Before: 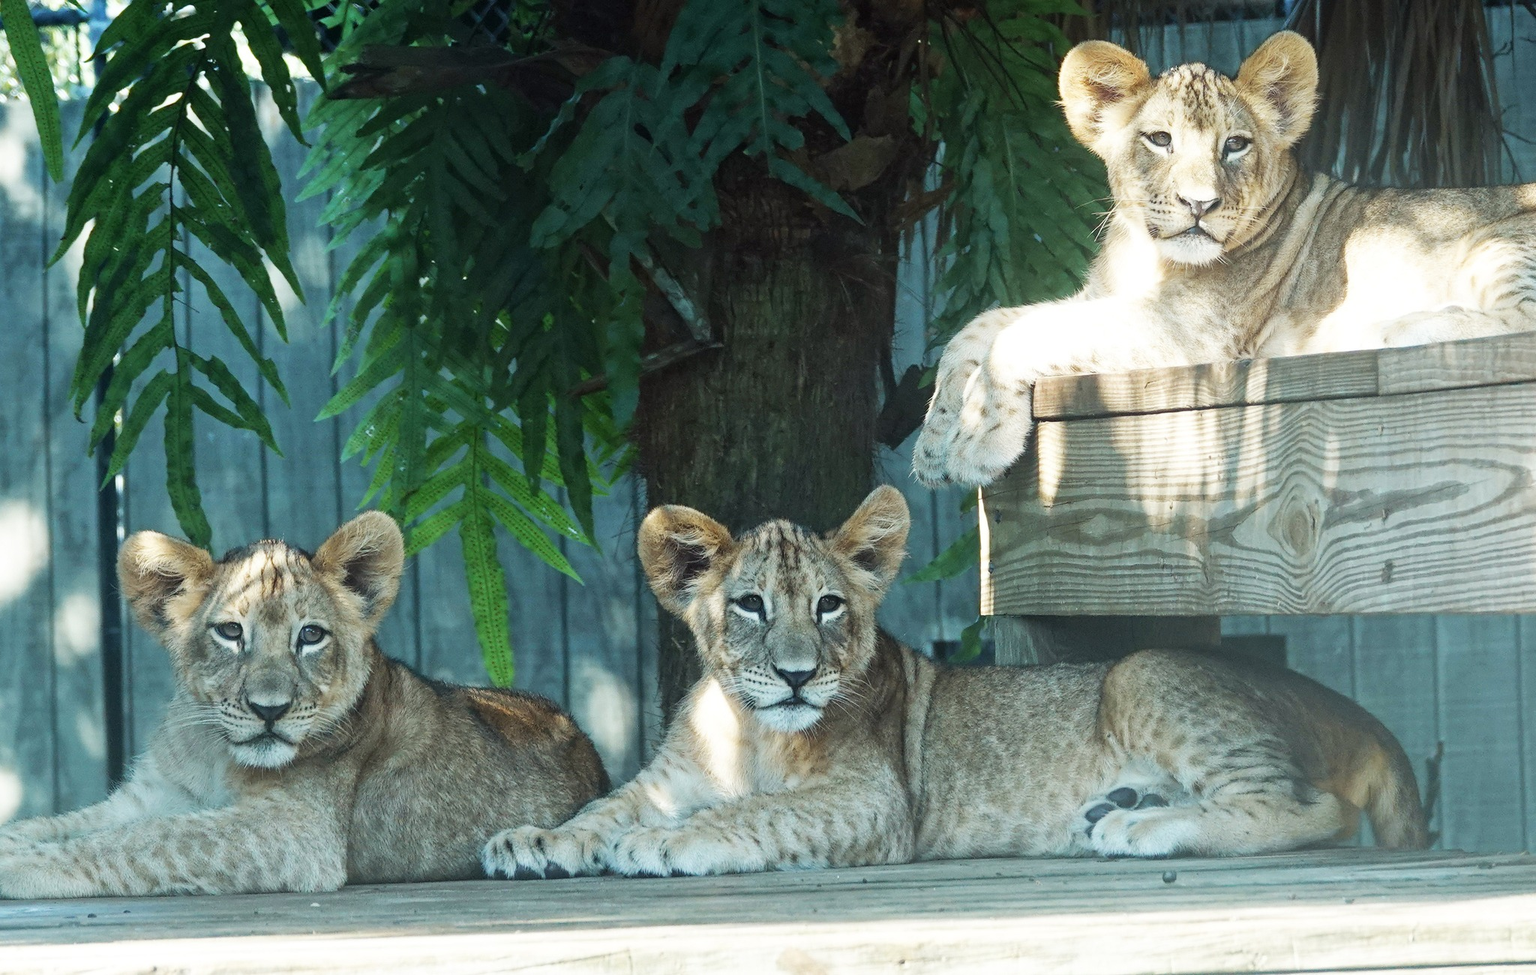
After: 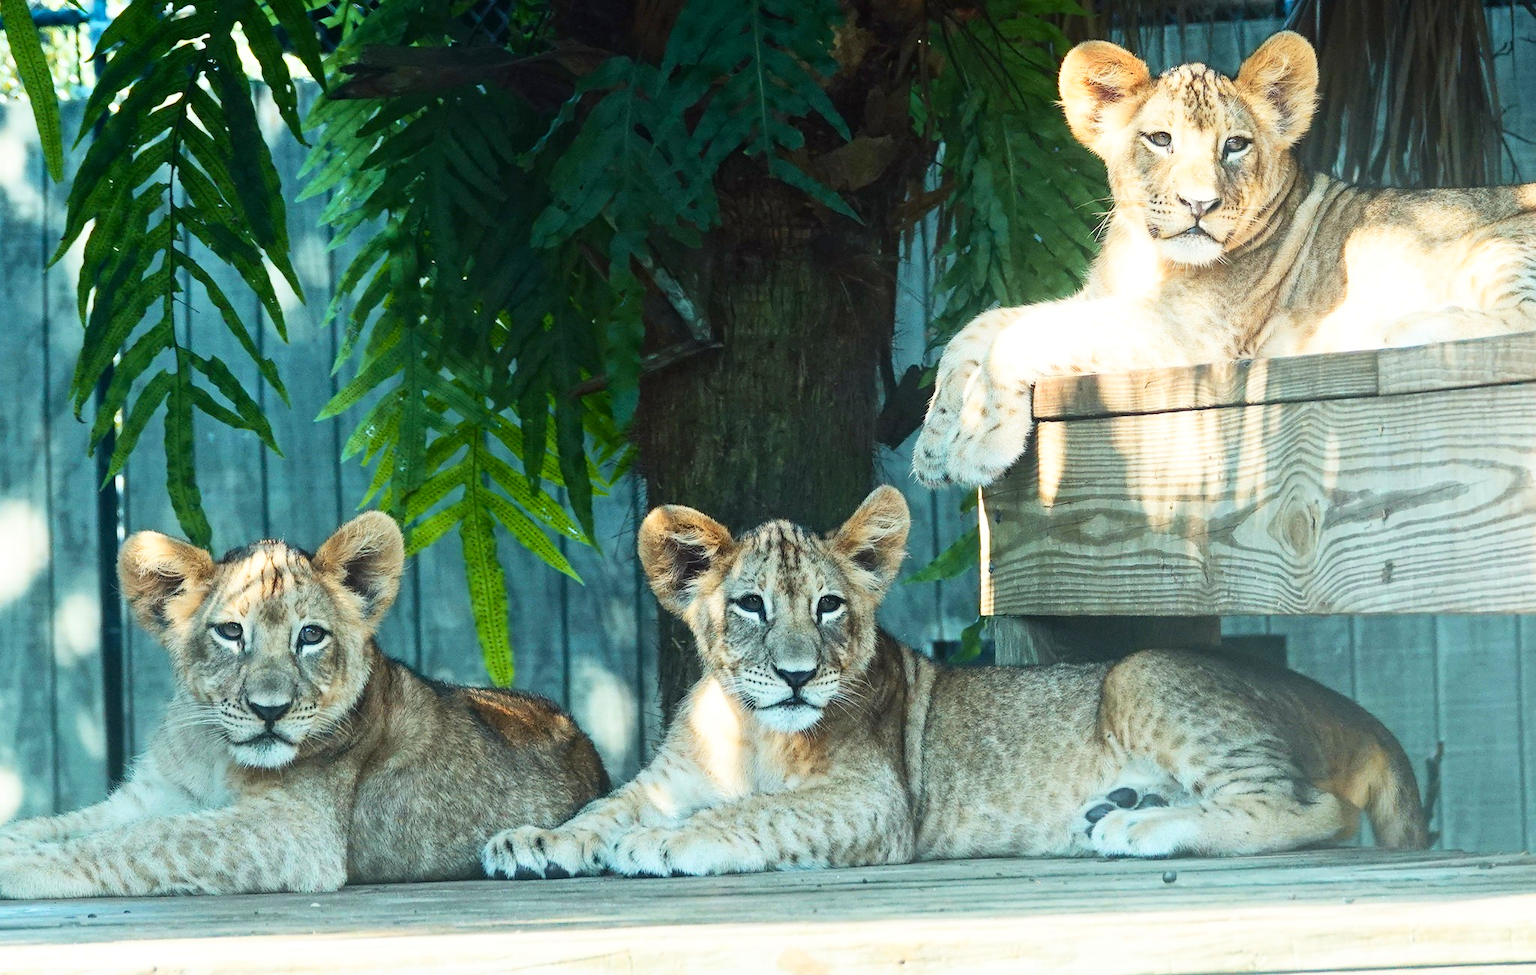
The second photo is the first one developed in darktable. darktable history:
color zones: curves: ch1 [(0.235, 0.558) (0.75, 0.5)]; ch2 [(0.25, 0.462) (0.749, 0.457)], mix 25.94%
contrast brightness saturation: contrast 0.23, brightness 0.1, saturation 0.29
